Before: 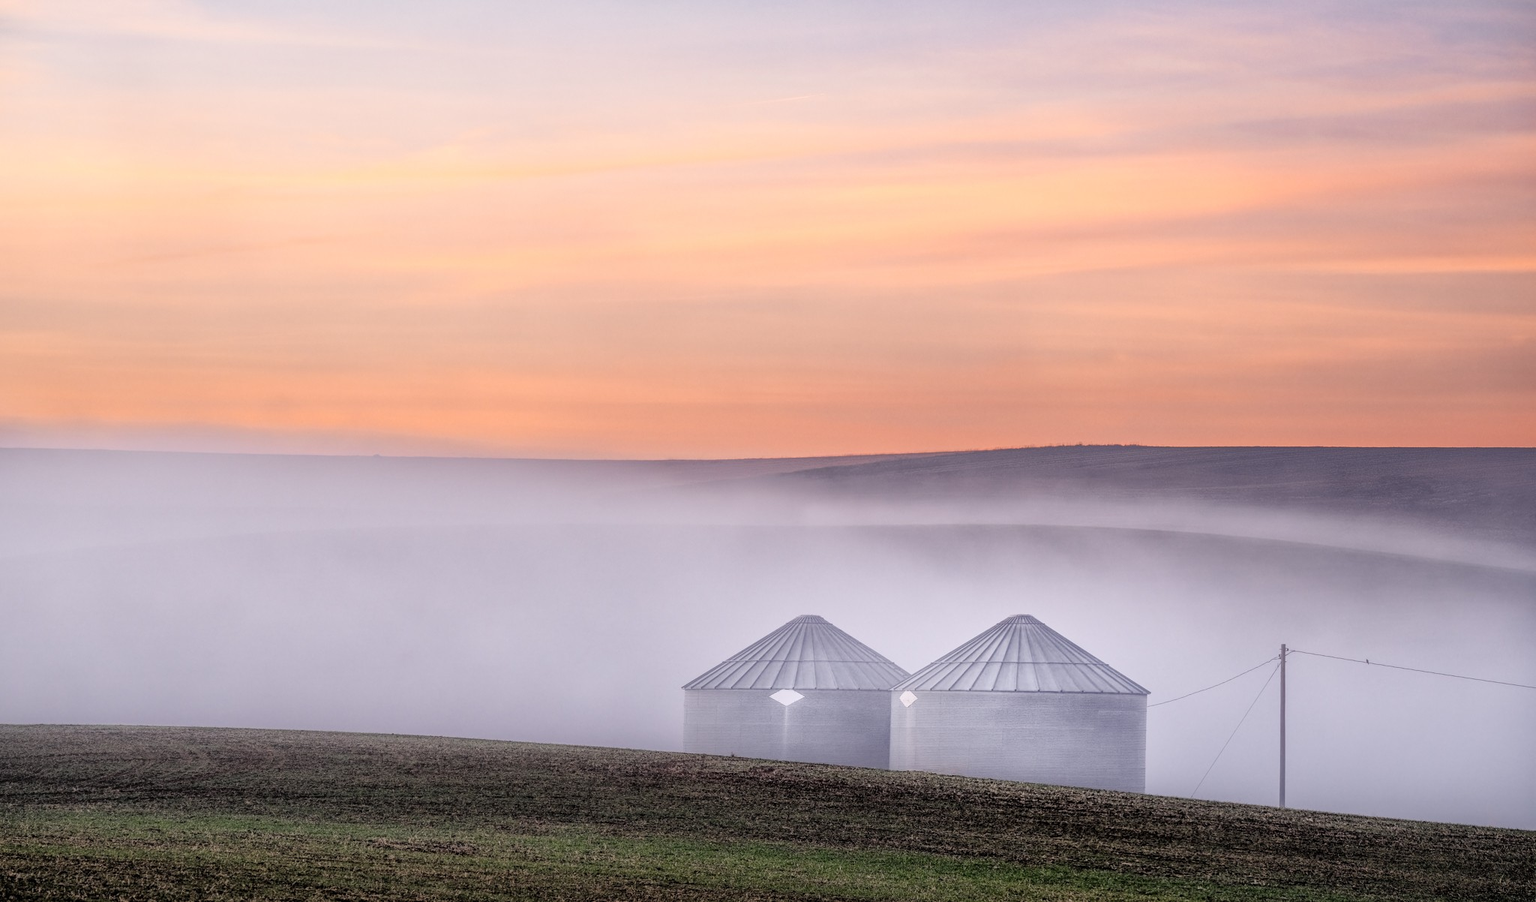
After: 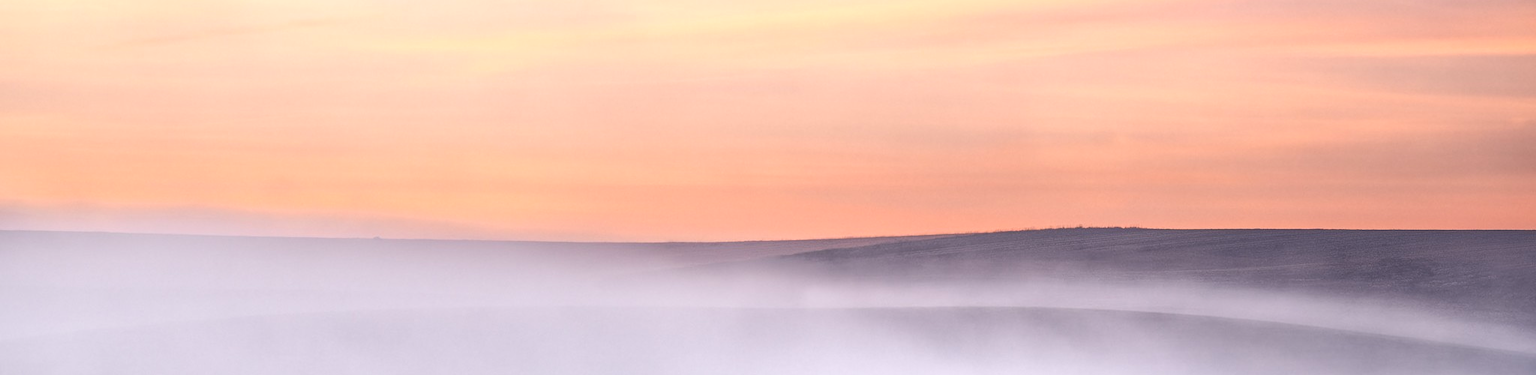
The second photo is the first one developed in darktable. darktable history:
crop and rotate: top 24.164%, bottom 34.184%
tone equalizer: -8 EV -0.456 EV, -7 EV -0.411 EV, -6 EV -0.327 EV, -5 EV -0.221 EV, -3 EV 0.216 EV, -2 EV 0.331 EV, -1 EV 0.407 EV, +0 EV 0.444 EV, edges refinement/feathering 500, mask exposure compensation -1.57 EV, preserve details no
contrast equalizer: octaves 7, y [[0.579, 0.58, 0.505, 0.5, 0.5, 0.5], [0.5 ×6], [0.5 ×6], [0 ×6], [0 ×6]]
